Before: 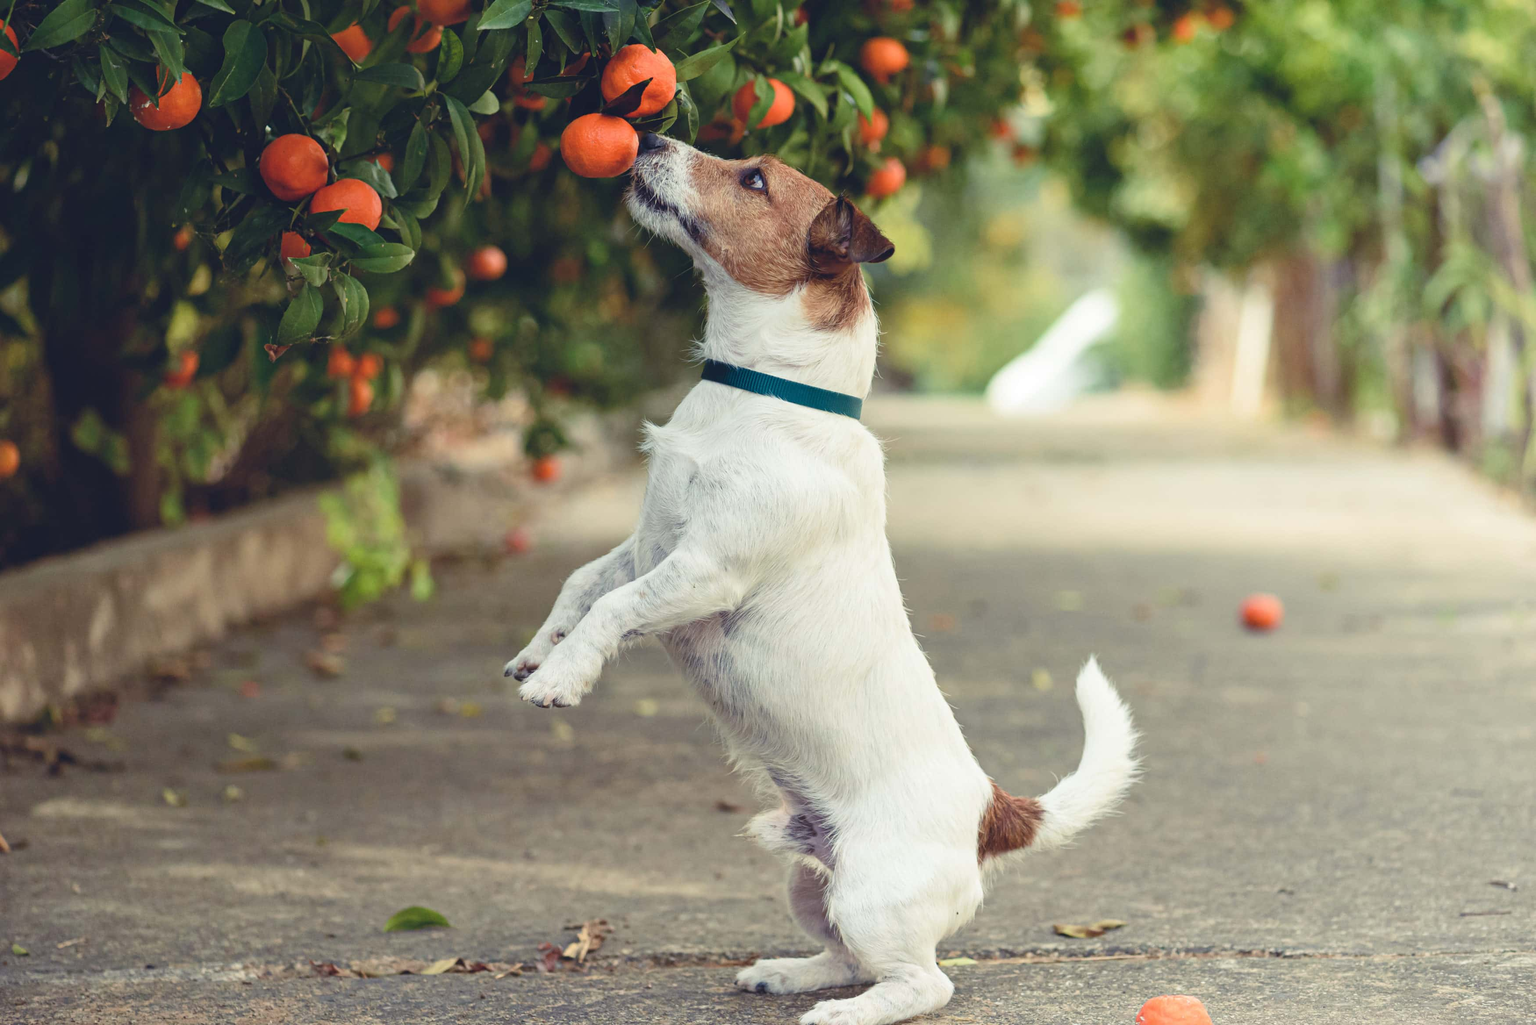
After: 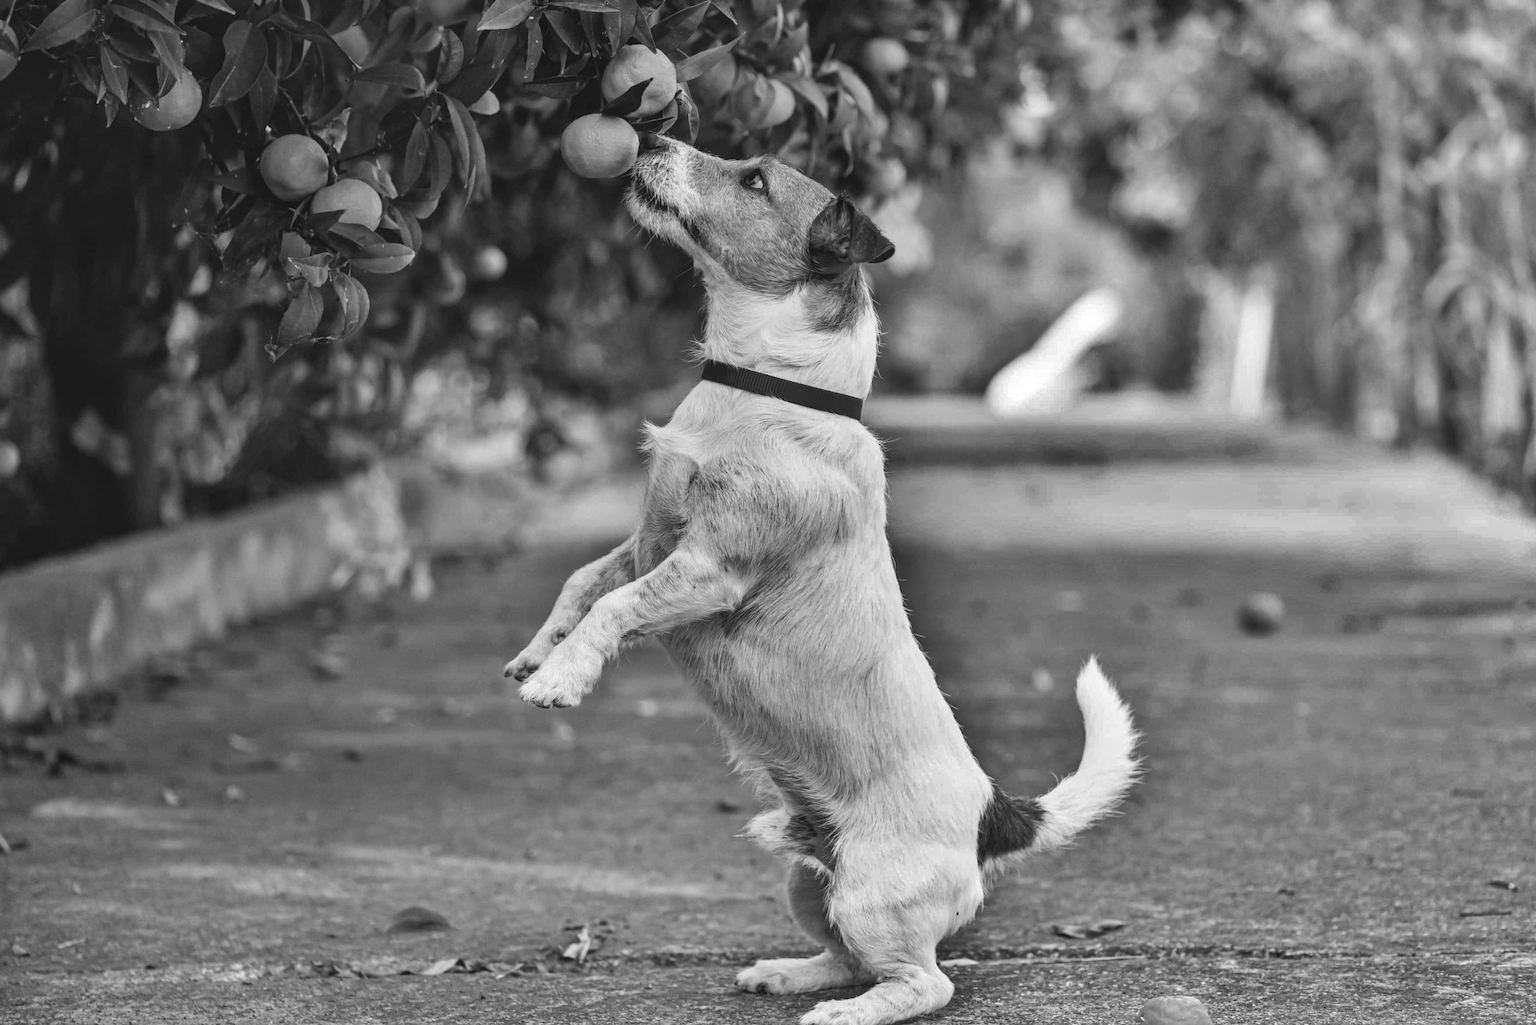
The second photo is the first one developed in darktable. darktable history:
local contrast: on, module defaults
shadows and highlights: shadows 20.91, highlights -82.73, soften with gaussian
monochrome: a 32, b 64, size 2.3
